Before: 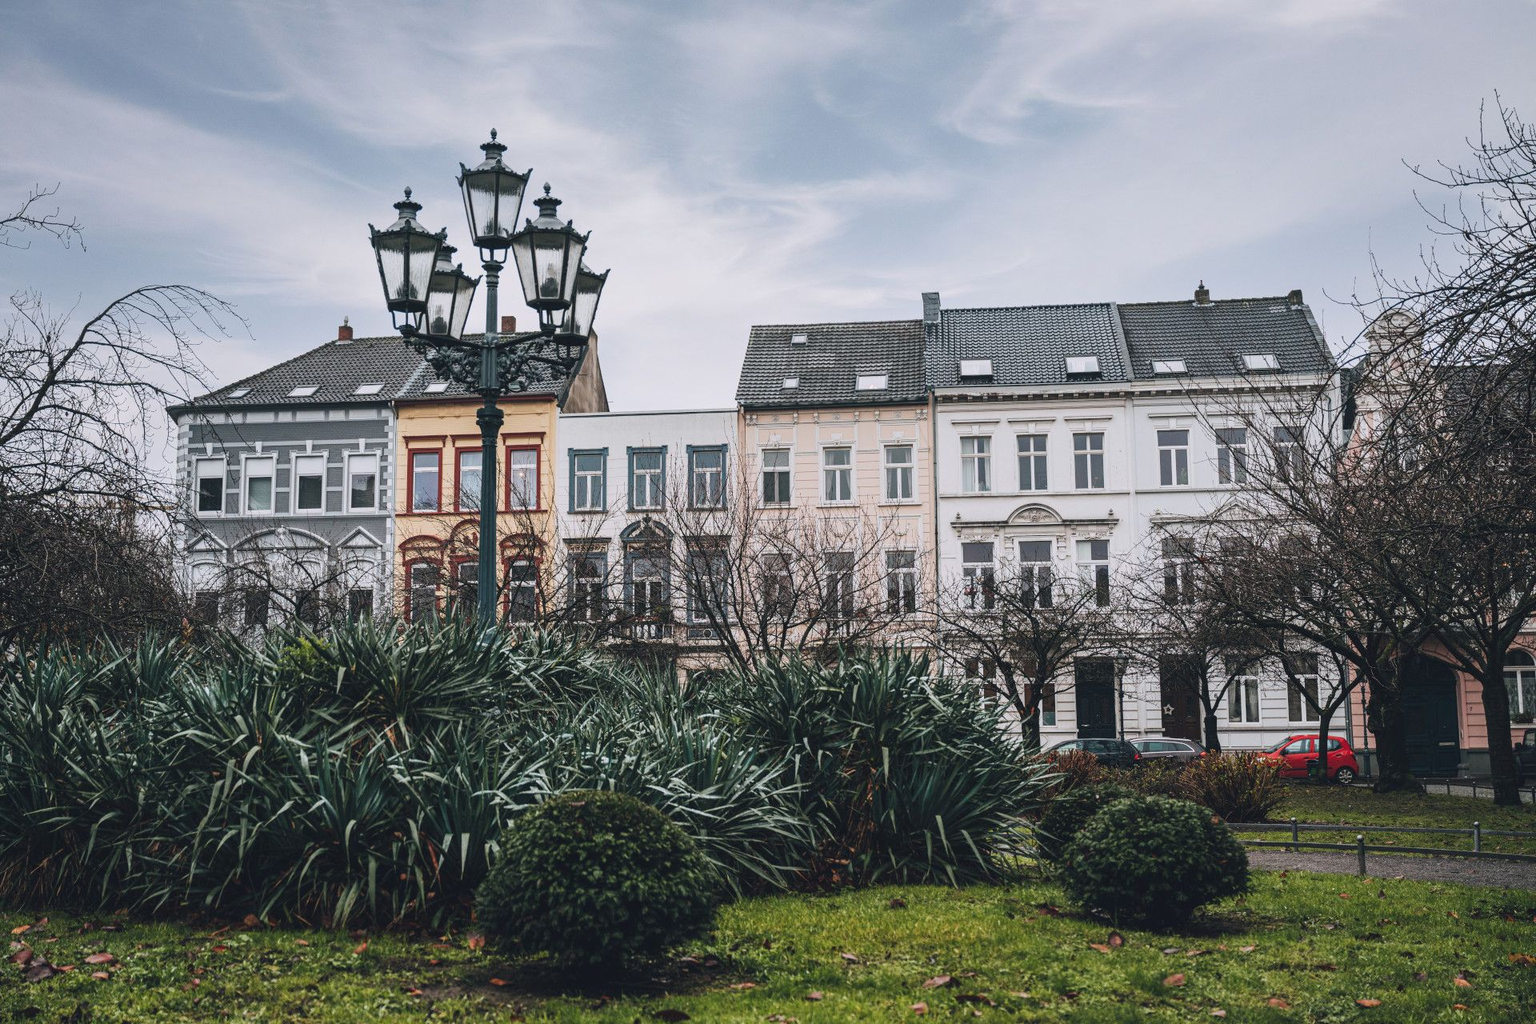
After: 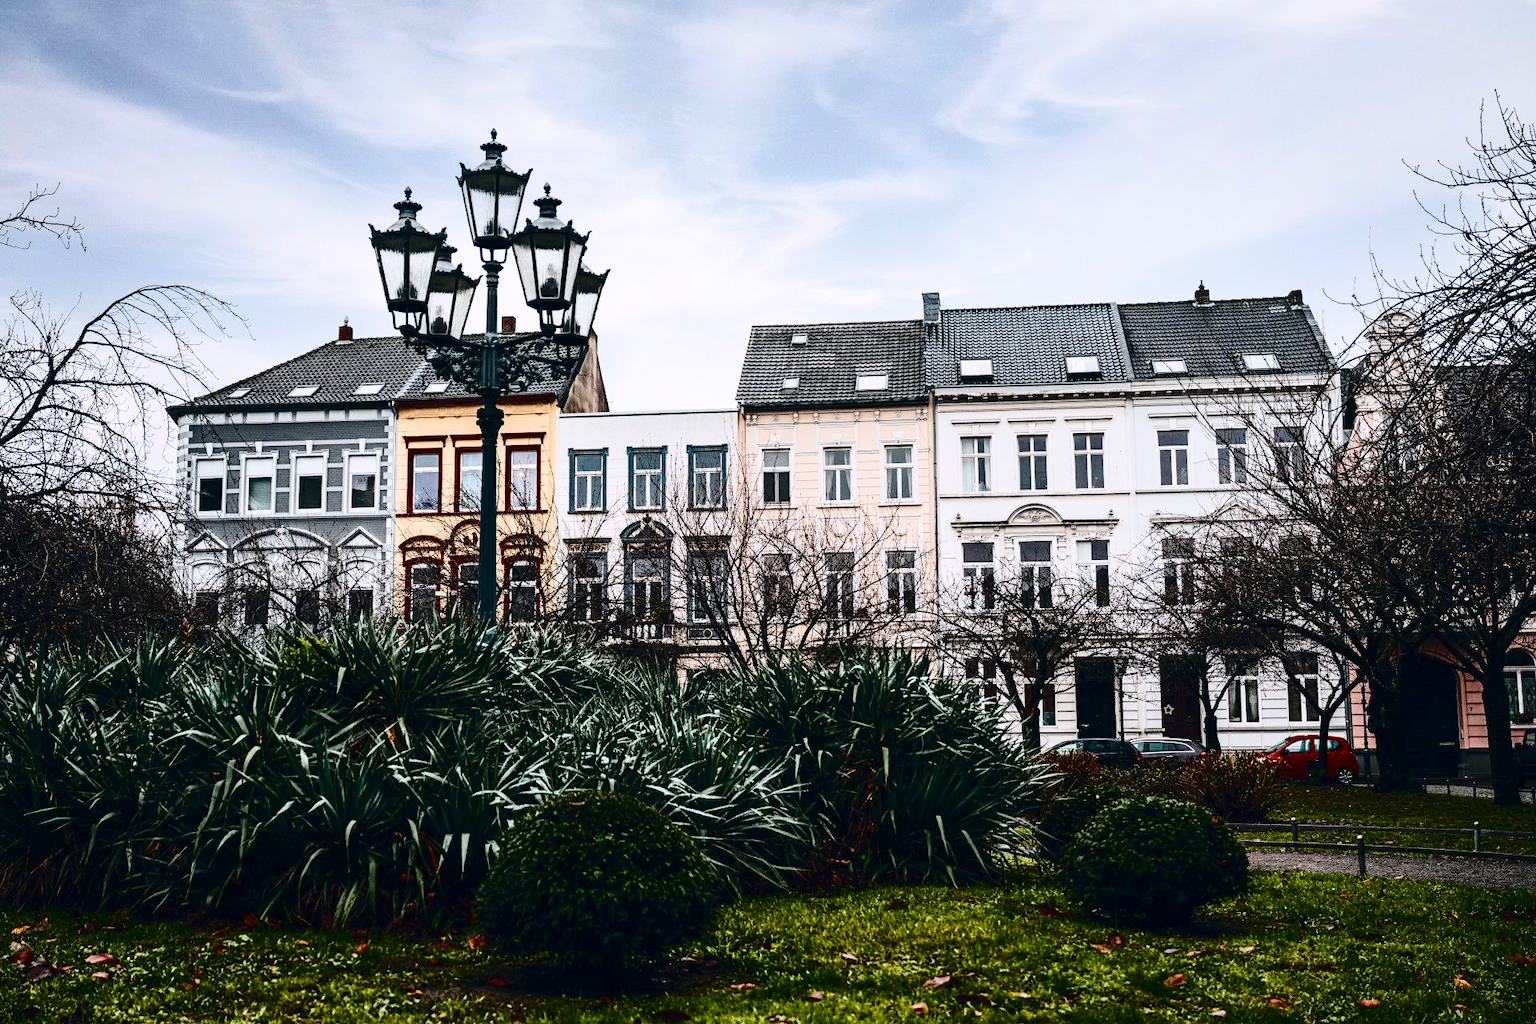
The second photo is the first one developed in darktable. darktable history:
contrast brightness saturation: contrast 0.28
color balance rgb: perceptual saturation grading › global saturation 45.141%, perceptual saturation grading › highlights -50.22%, perceptual saturation grading › shadows 30.658%, perceptual brilliance grading › global brilliance 11.955%, global vibrance 16.006%, saturation formula JzAzBz (2021)
contrast equalizer: y [[0.5 ×6], [0.5 ×6], [0.5, 0.5, 0.501, 0.545, 0.707, 0.863], [0 ×6], [0 ×6]]
base curve: curves: ch0 [(0, 0) (0.073, 0.04) (0.157, 0.139) (0.492, 0.492) (0.758, 0.758) (1, 1)]
